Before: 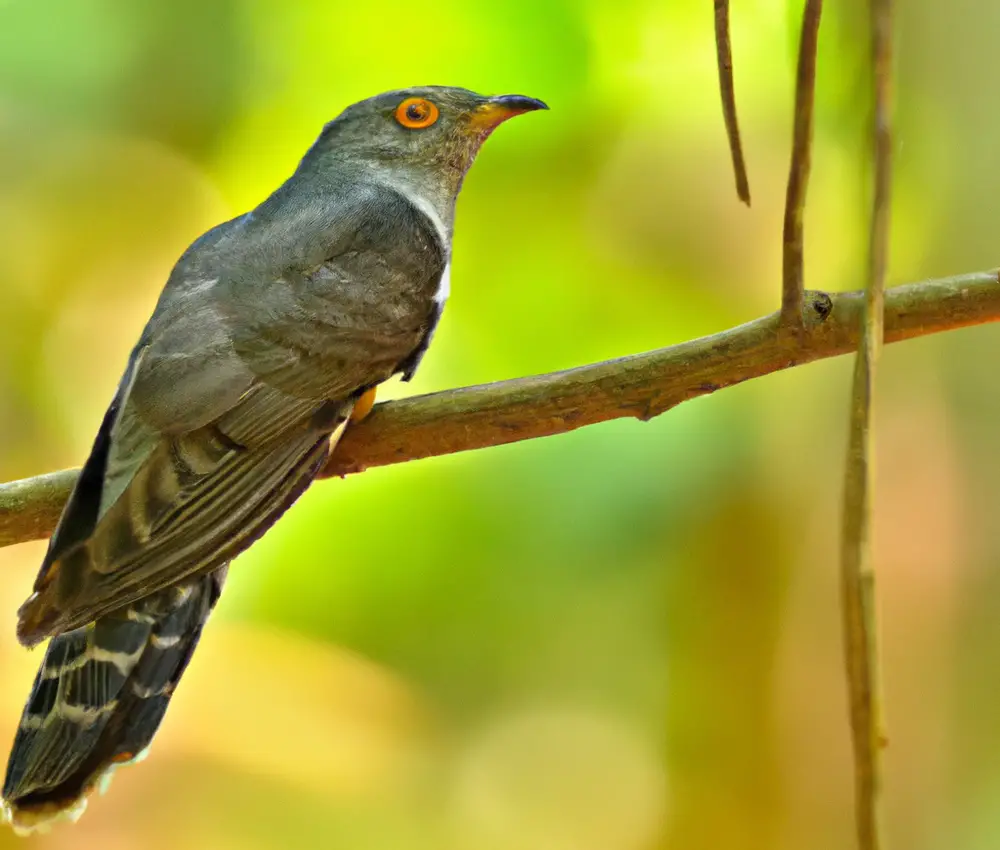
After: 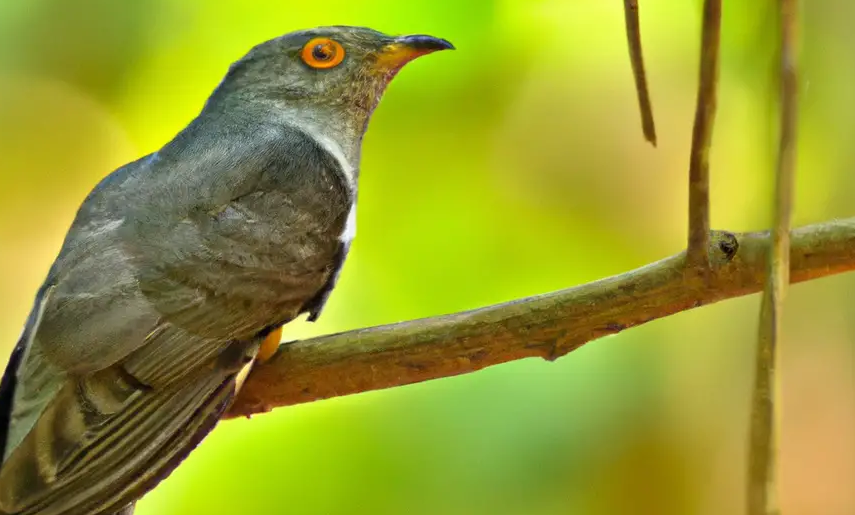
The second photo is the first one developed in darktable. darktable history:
crop and rotate: left 9.437%, top 7.278%, right 5.023%, bottom 32.1%
